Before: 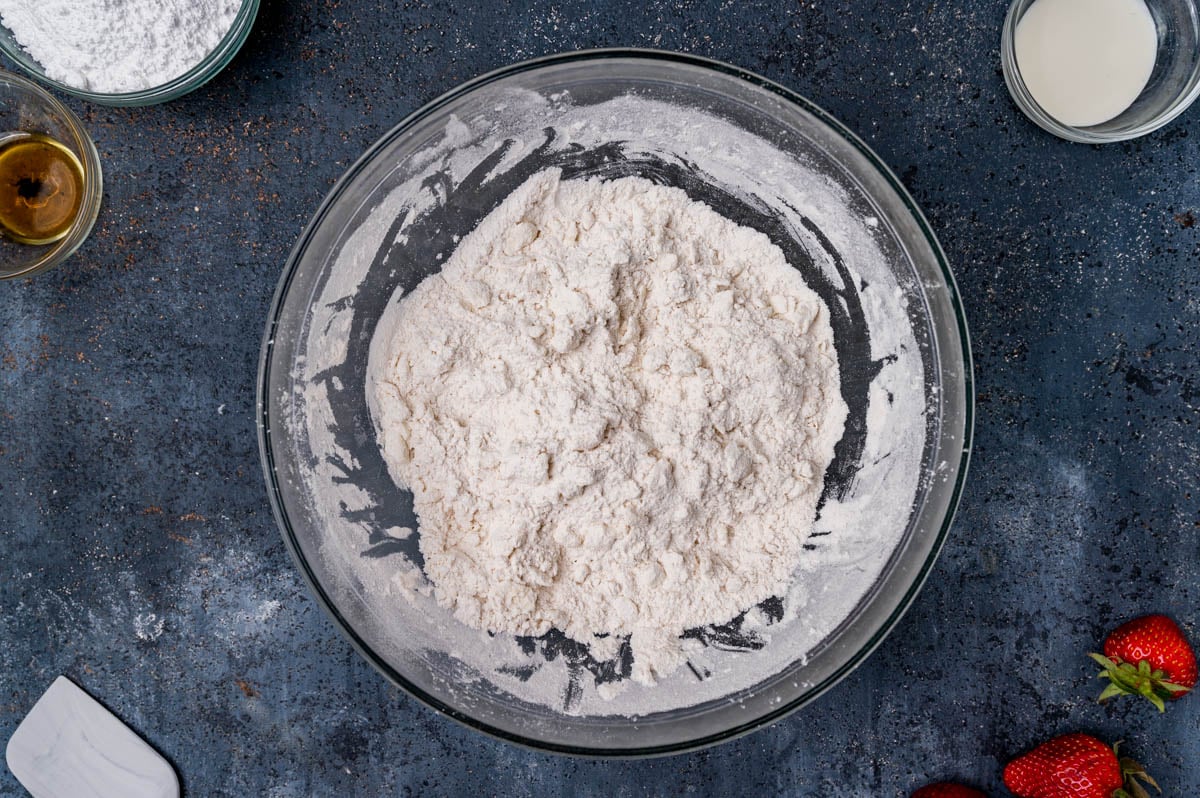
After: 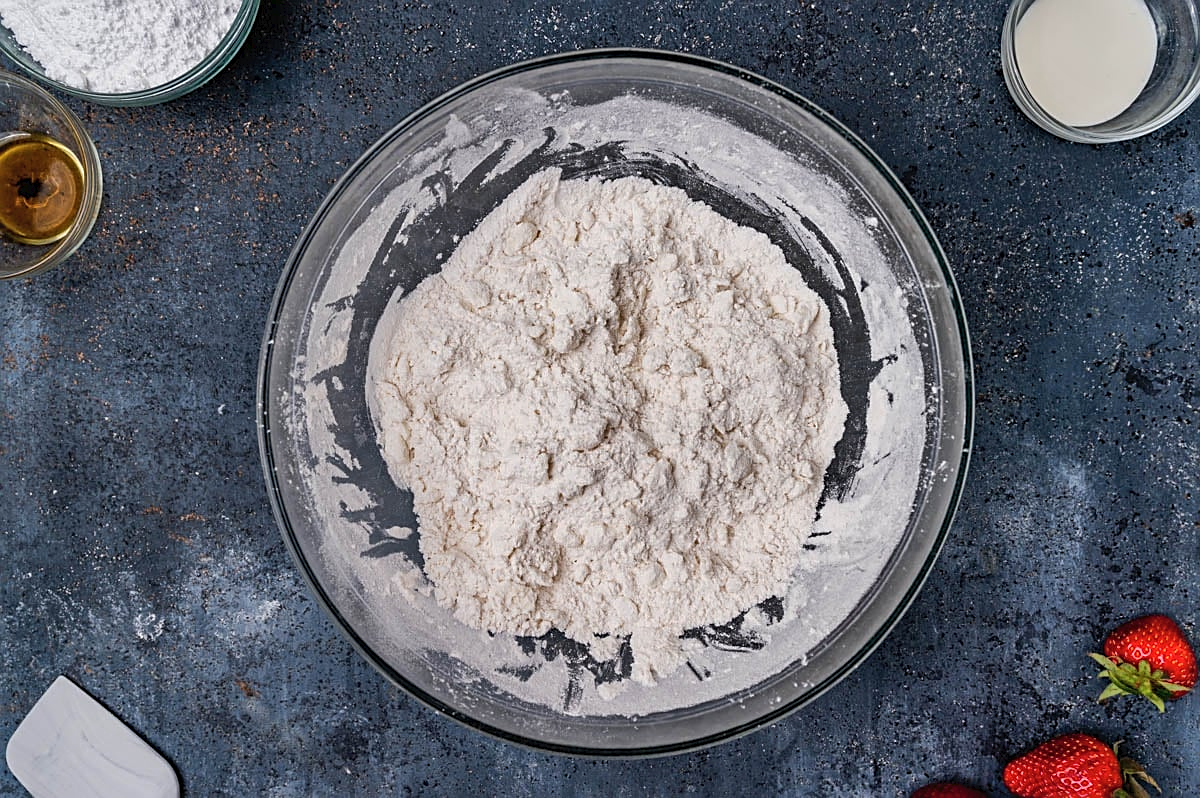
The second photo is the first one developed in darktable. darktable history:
sharpen: on, module defaults
shadows and highlights: low approximation 0.01, soften with gaussian
tone curve: curves: ch0 [(0, 0) (0.003, 0.022) (0.011, 0.027) (0.025, 0.038) (0.044, 0.056) (0.069, 0.081) (0.1, 0.11) (0.136, 0.145) (0.177, 0.185) (0.224, 0.229) (0.277, 0.278) (0.335, 0.335) (0.399, 0.399) (0.468, 0.468) (0.543, 0.543) (0.623, 0.623) (0.709, 0.705) (0.801, 0.793) (0.898, 0.887) (1, 1)], preserve colors none
